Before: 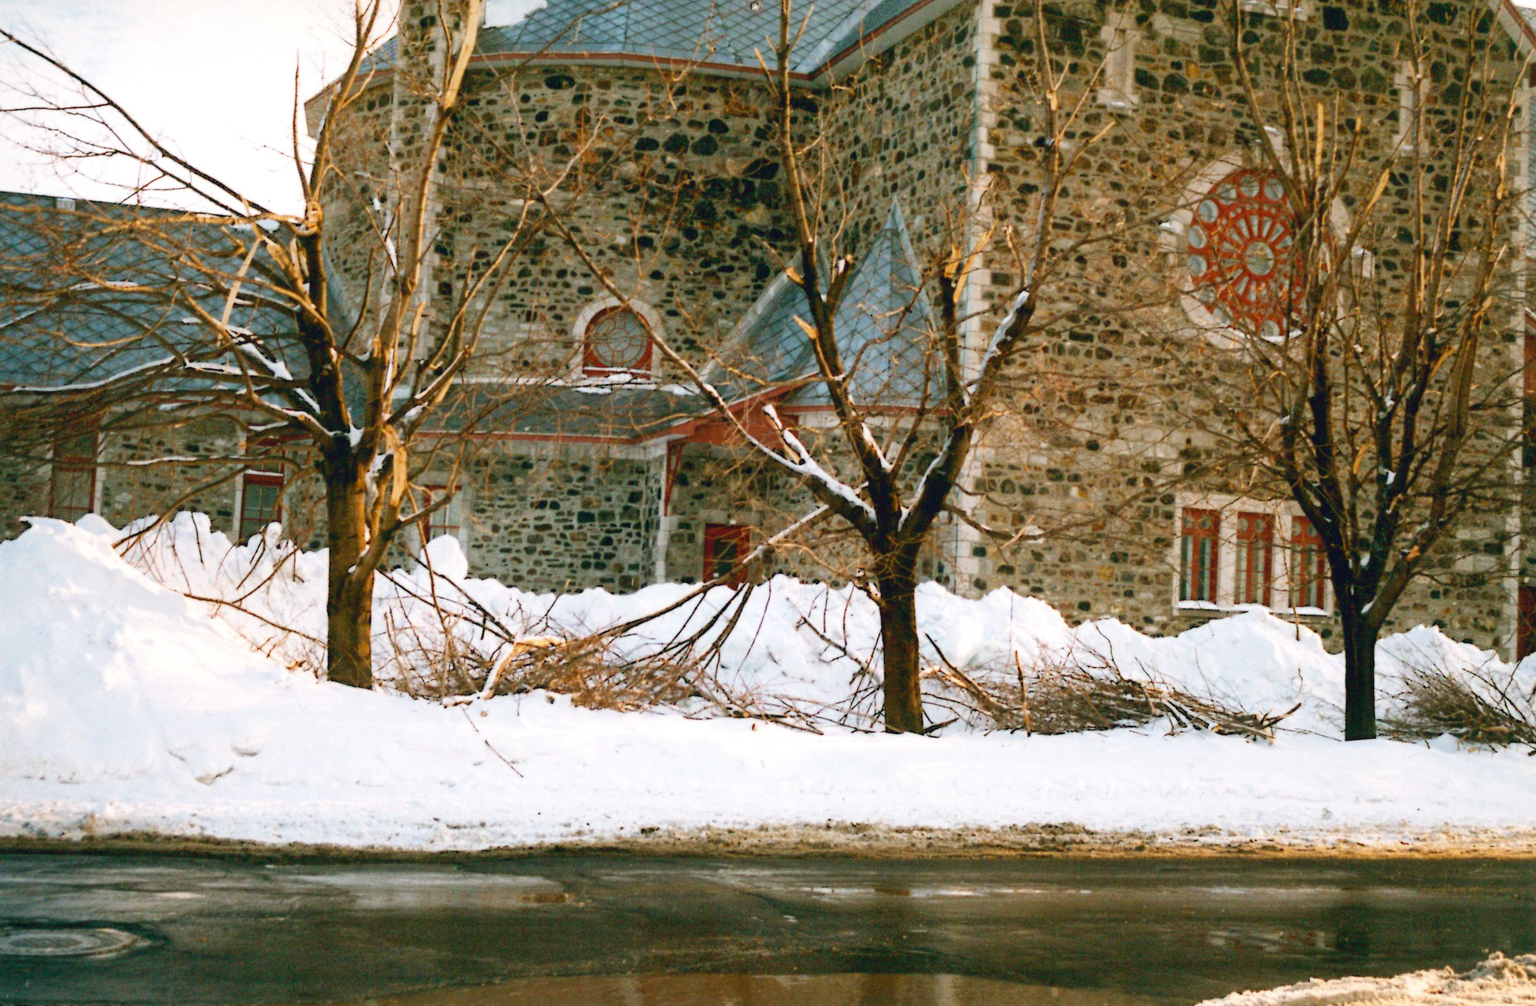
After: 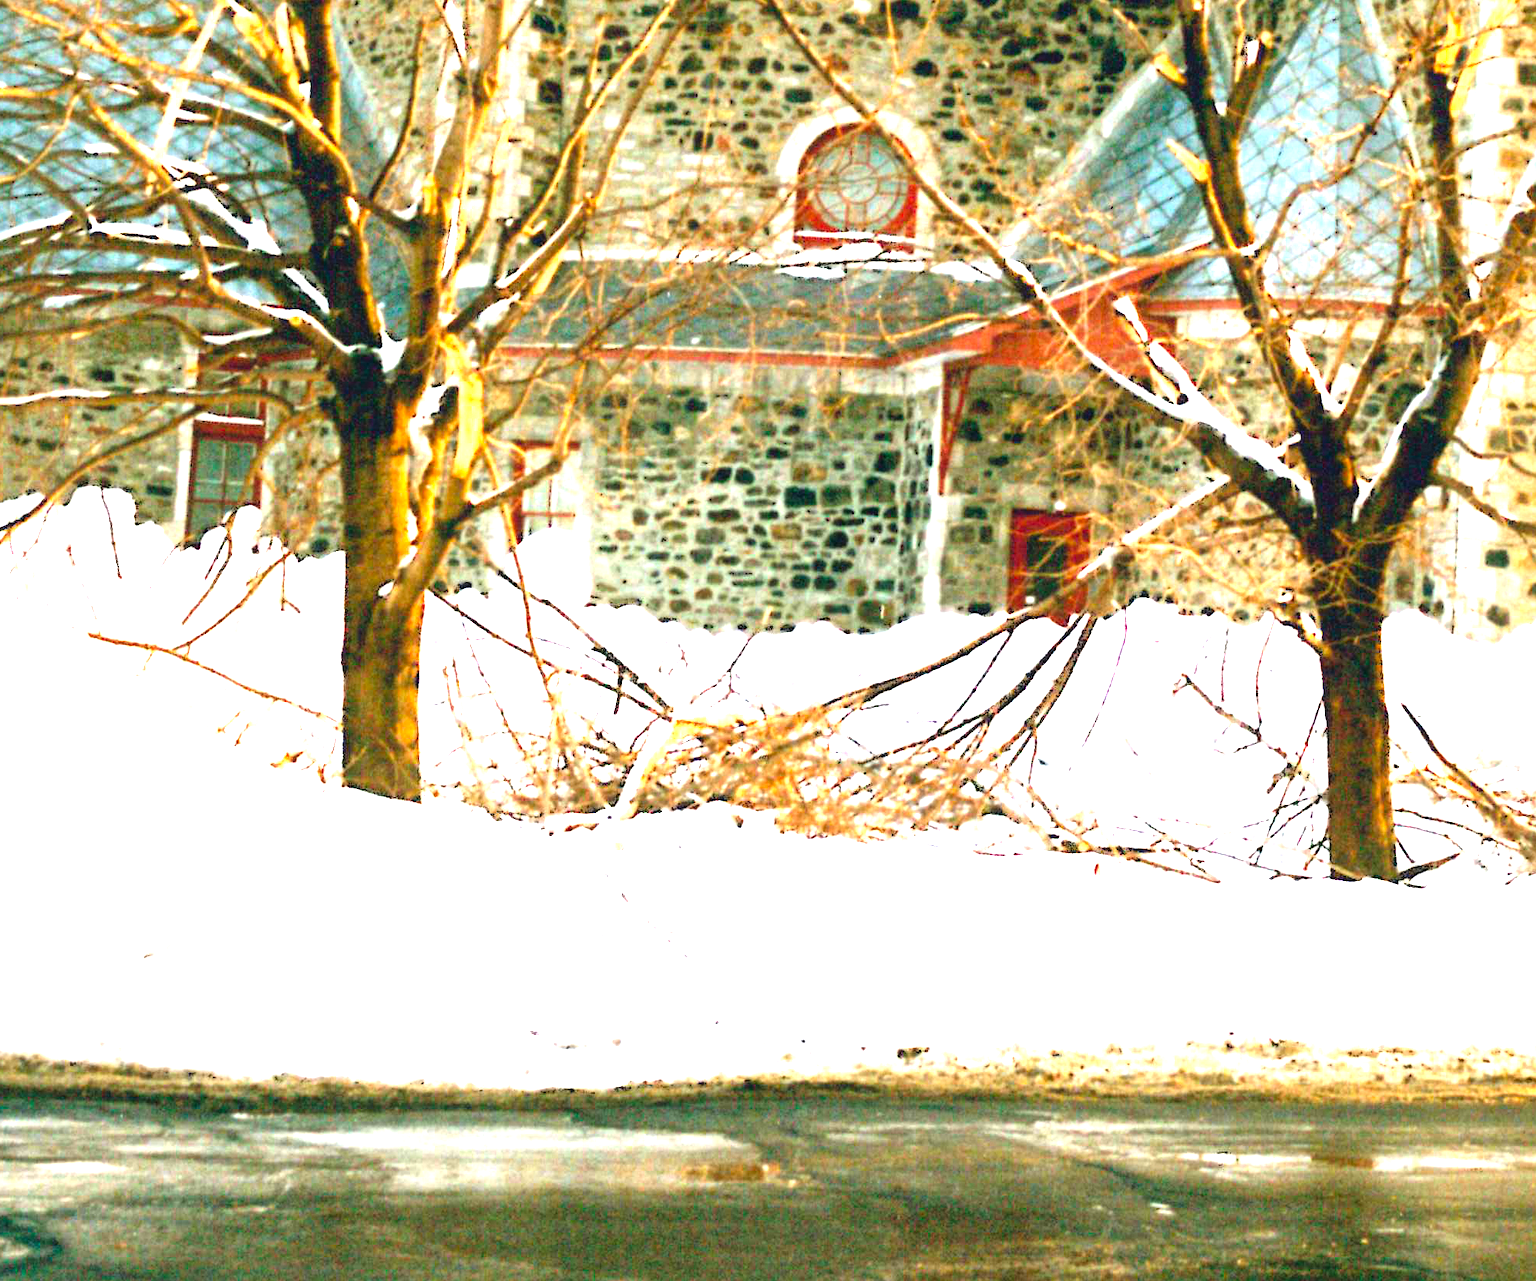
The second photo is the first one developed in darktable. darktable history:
exposure: black level correction 0, exposure 1.103 EV, compensate highlight preservation false
crop: left 8.76%, top 23.539%, right 34.765%, bottom 4.54%
tone equalizer: -8 EV -0.736 EV, -7 EV -0.685 EV, -6 EV -0.583 EV, -5 EV -0.419 EV, -3 EV 0.393 EV, -2 EV 0.6 EV, -1 EV 0.682 EV, +0 EV 0.764 EV
contrast brightness saturation: saturation 0.175
